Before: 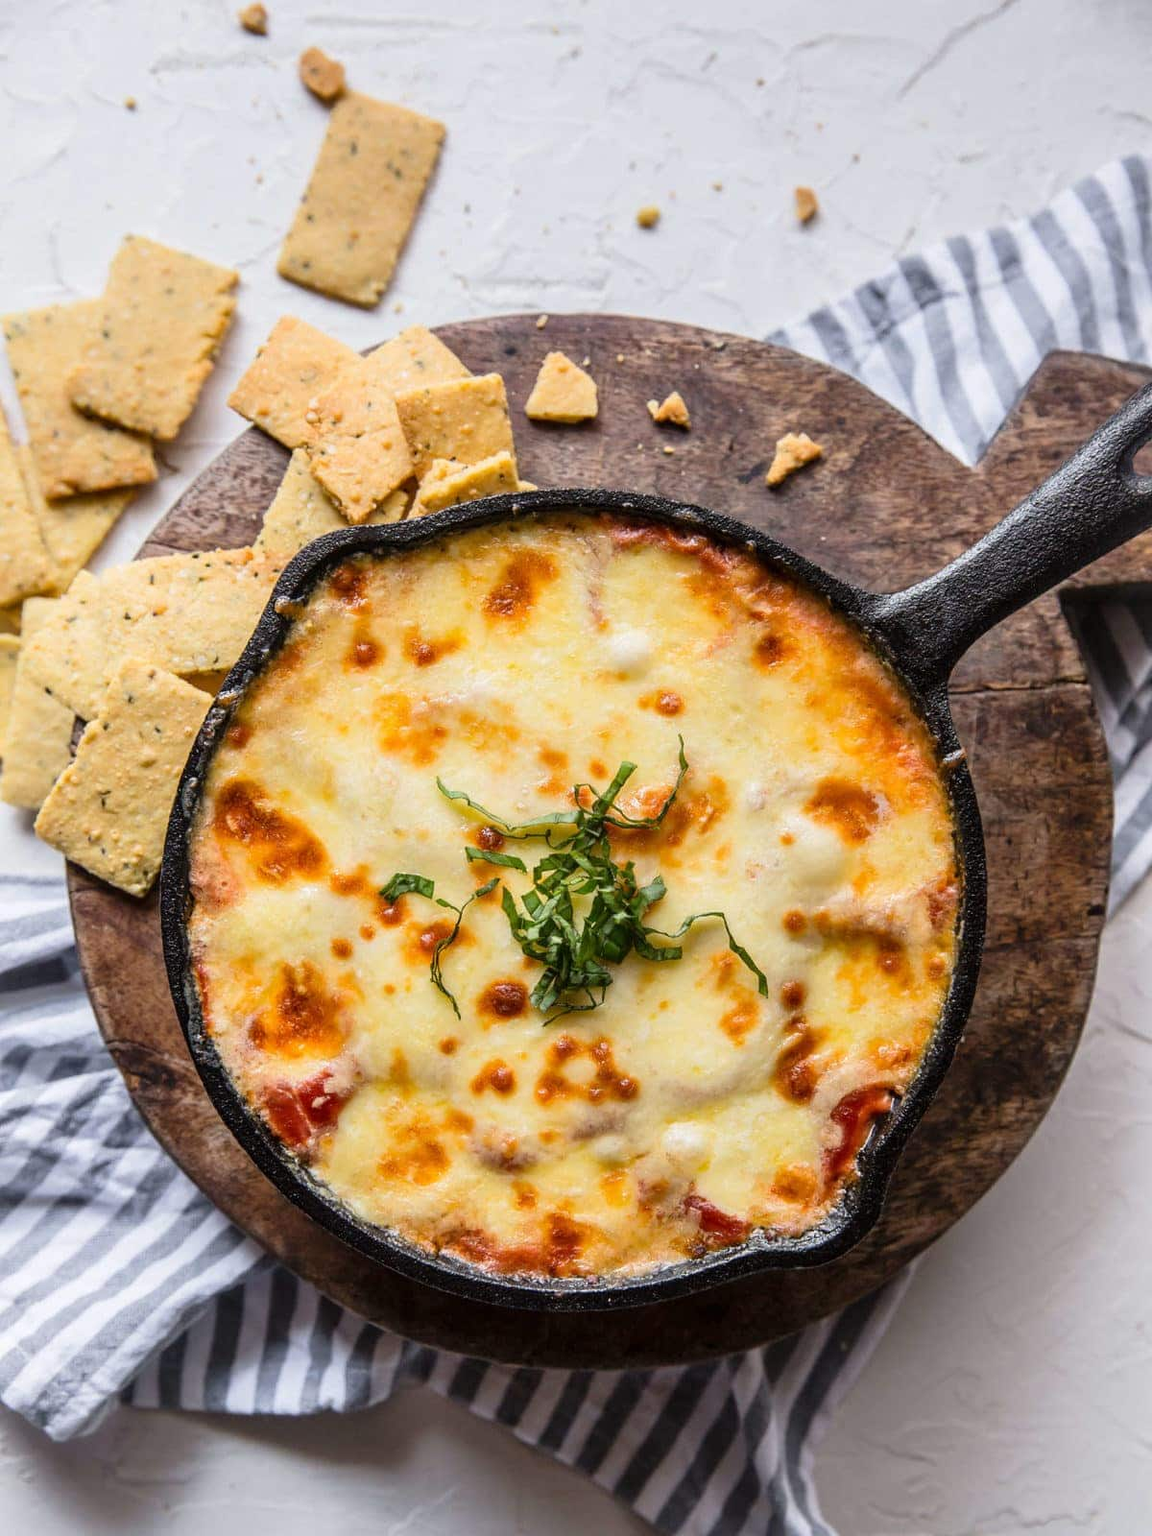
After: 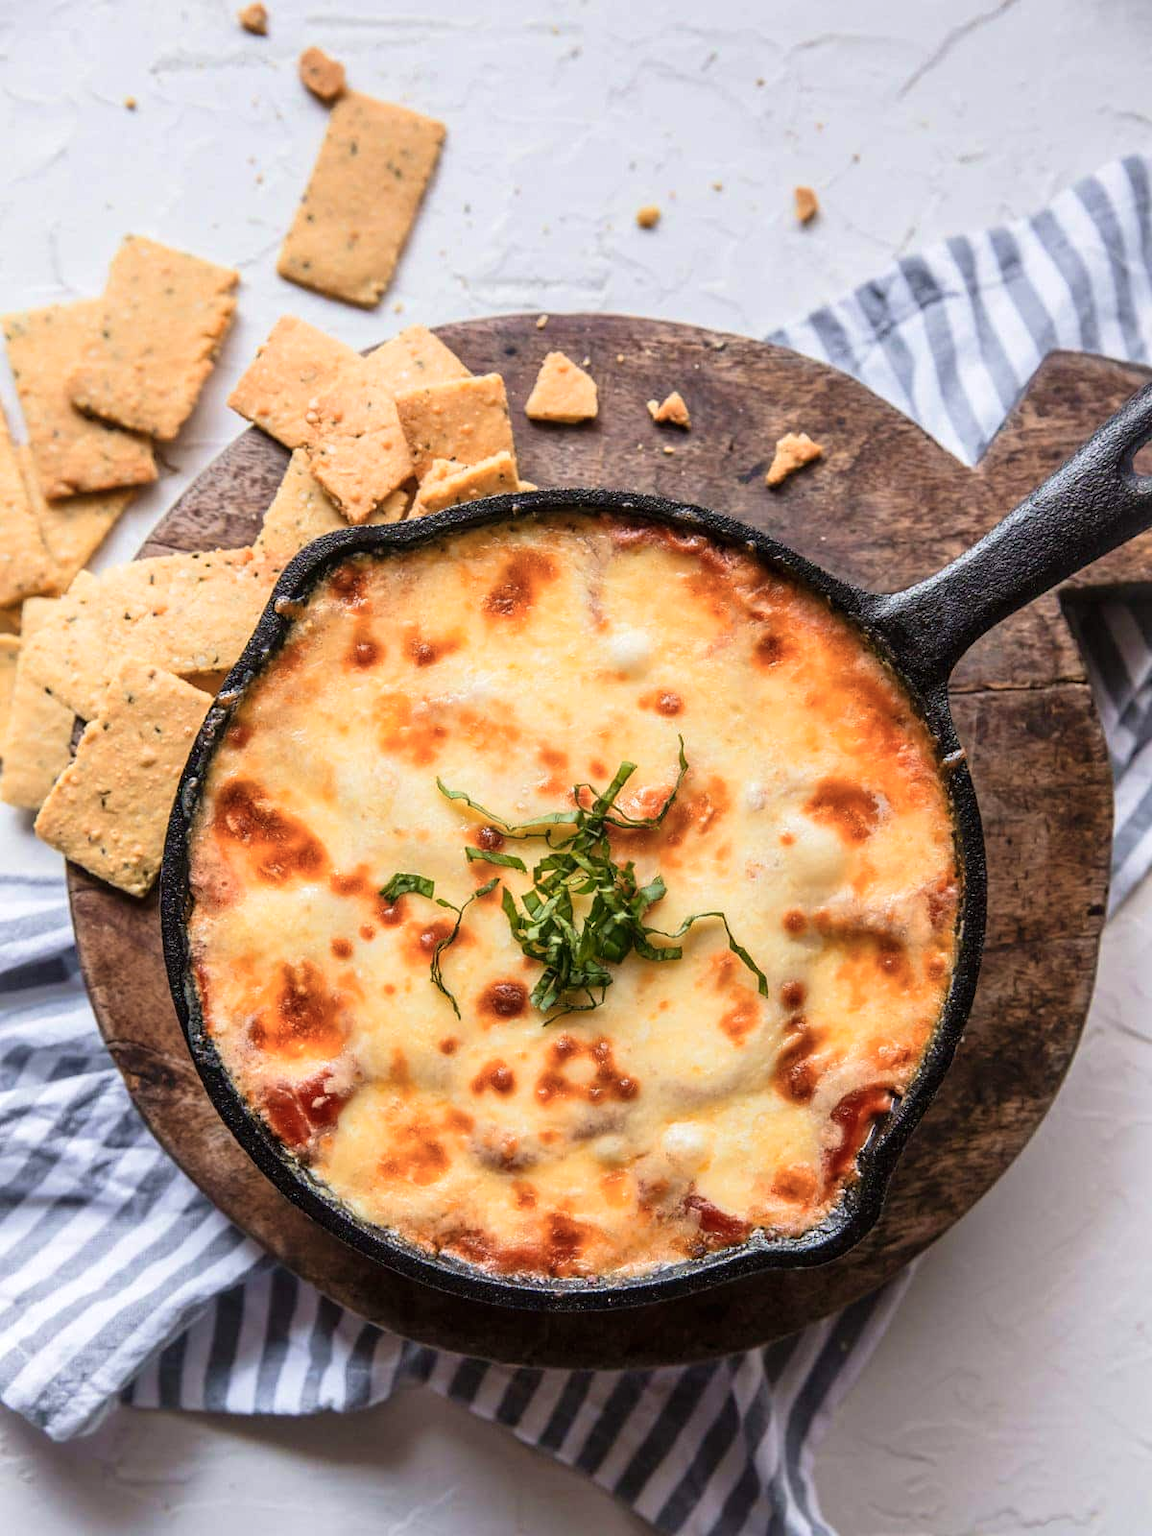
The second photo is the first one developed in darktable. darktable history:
velvia: on, module defaults
exposure: exposure 0.078 EV, compensate highlight preservation false
color zones: curves: ch1 [(0, 0.455) (0.063, 0.455) (0.286, 0.495) (0.429, 0.5) (0.571, 0.5) (0.714, 0.5) (0.857, 0.5) (1, 0.455)]; ch2 [(0, 0.532) (0.063, 0.521) (0.233, 0.447) (0.429, 0.489) (0.571, 0.5) (0.714, 0.5) (0.857, 0.5) (1, 0.532)]
